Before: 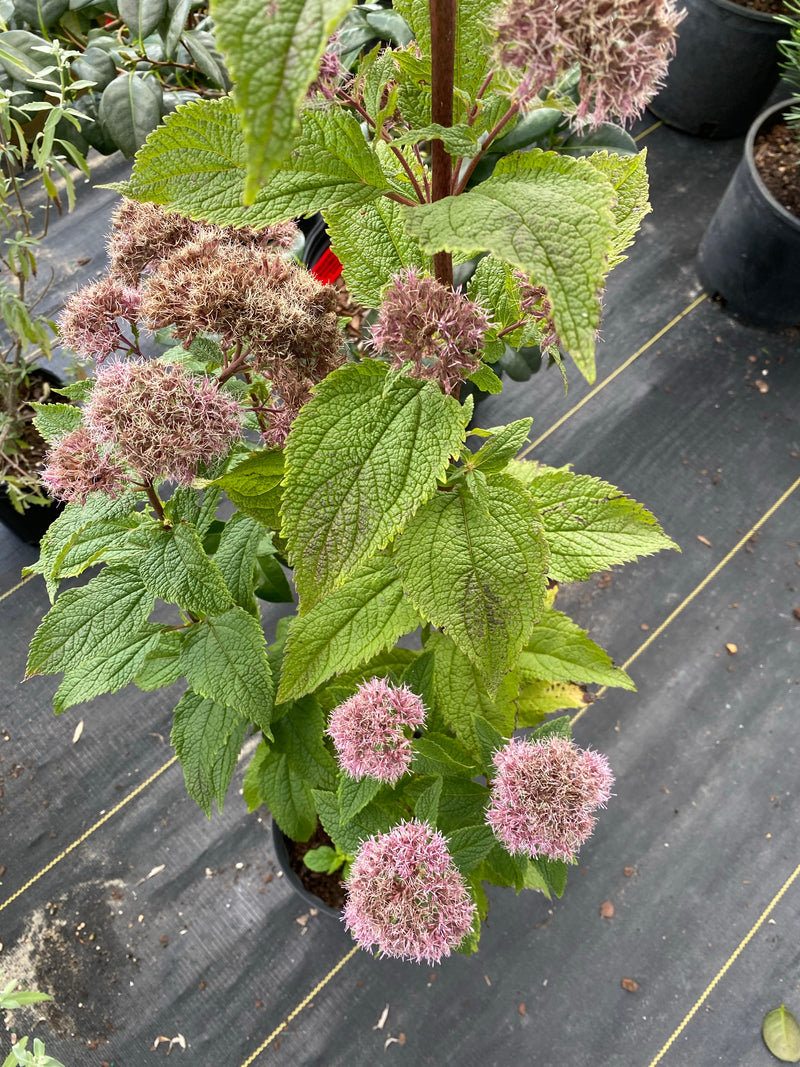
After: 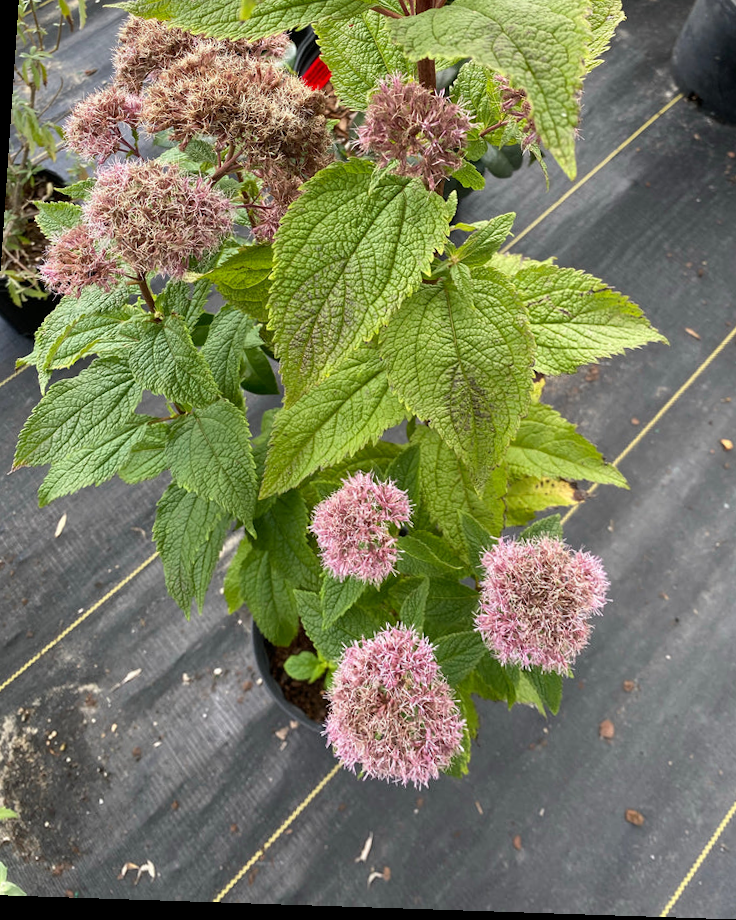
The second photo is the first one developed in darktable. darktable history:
crop and rotate: left 4.842%, top 15.51%, right 10.668%
rotate and perspective: rotation 0.128°, lens shift (vertical) -0.181, lens shift (horizontal) -0.044, shear 0.001, automatic cropping off
